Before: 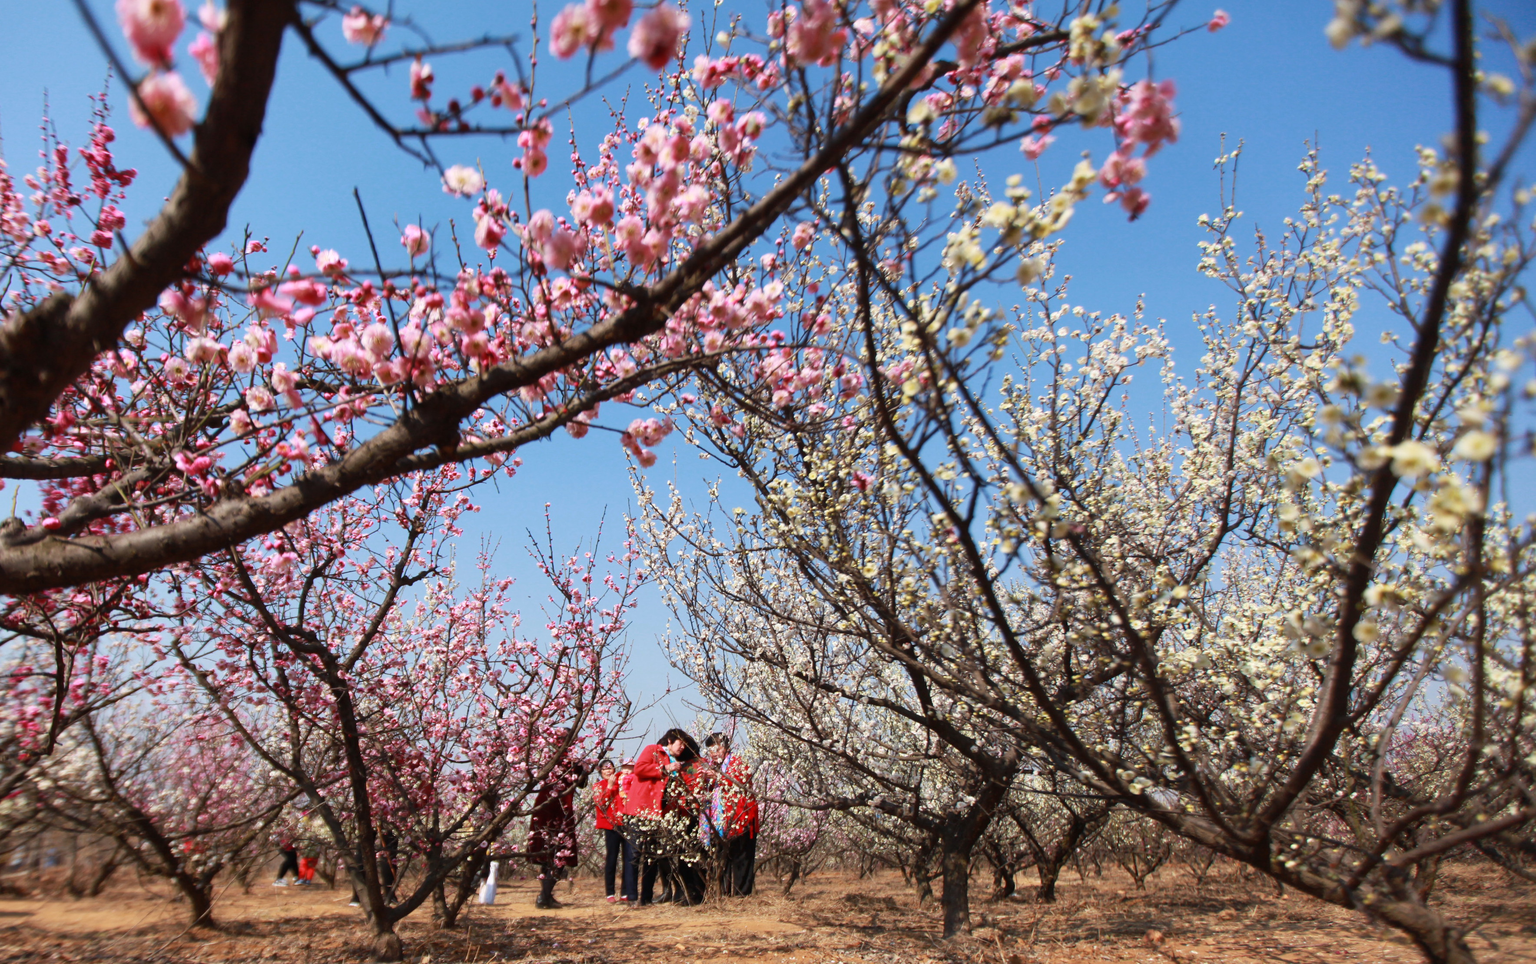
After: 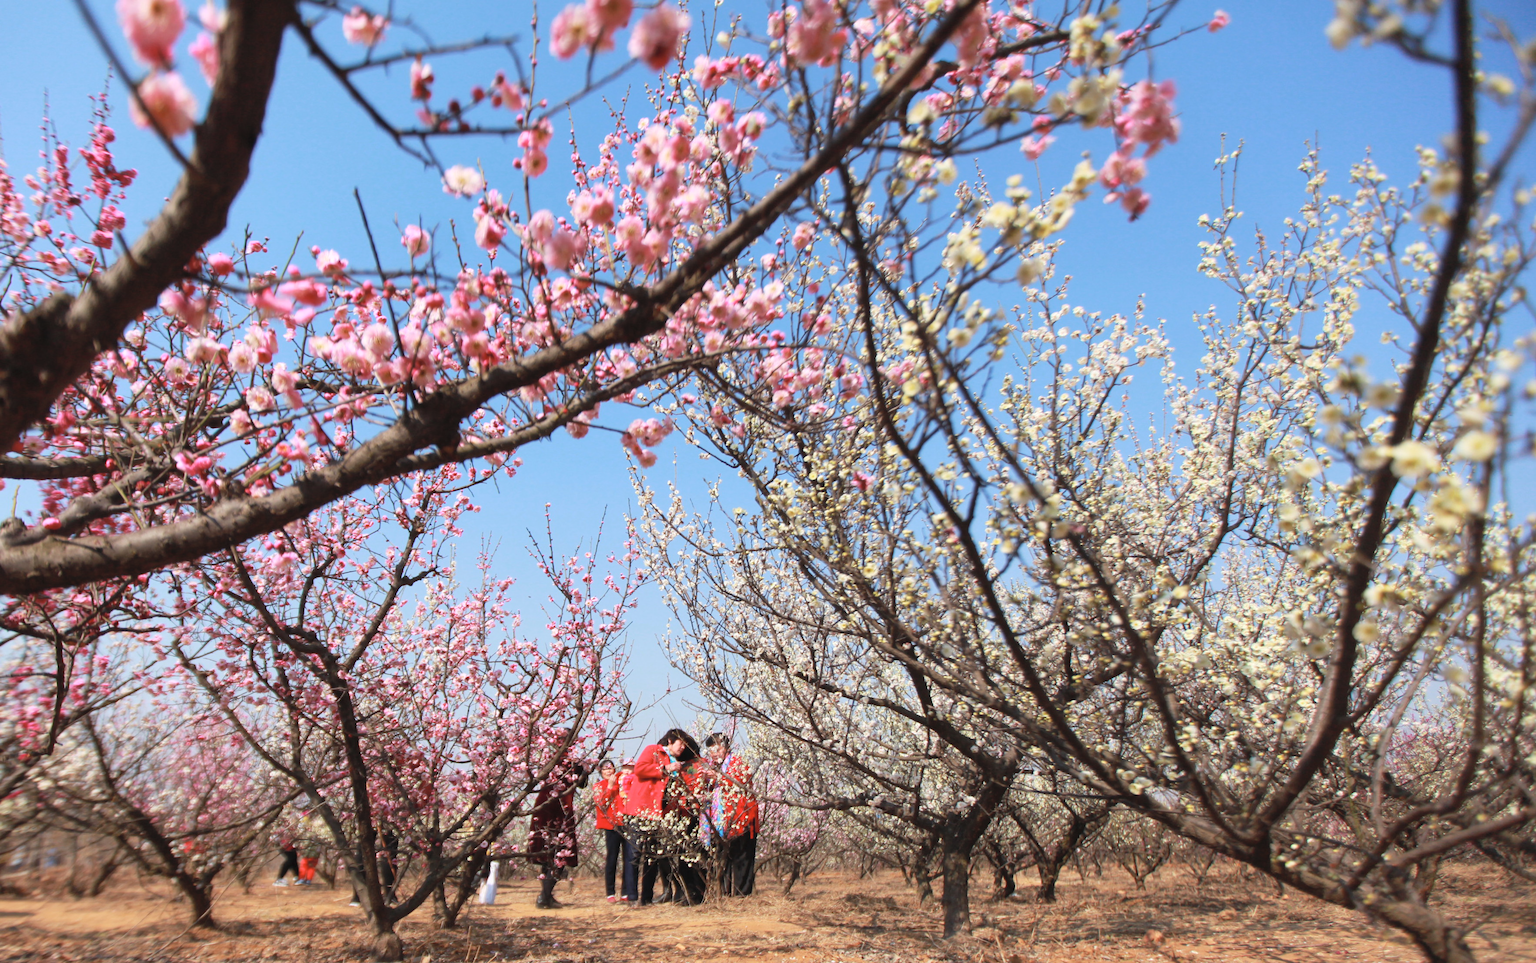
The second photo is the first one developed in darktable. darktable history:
contrast brightness saturation: brightness 0.147
tone equalizer: on, module defaults
